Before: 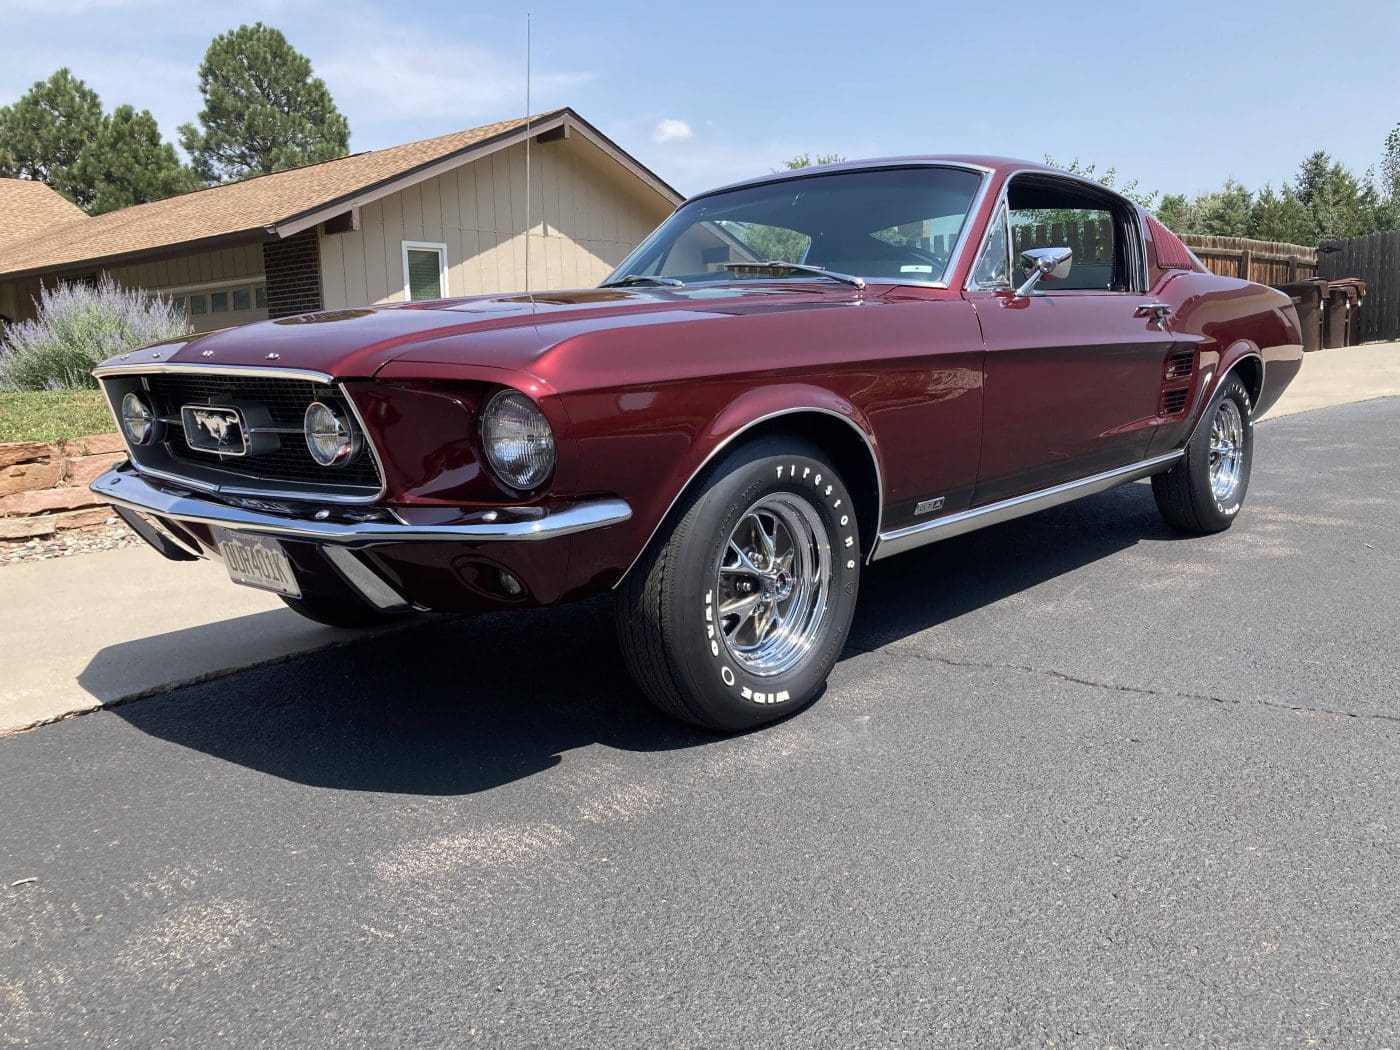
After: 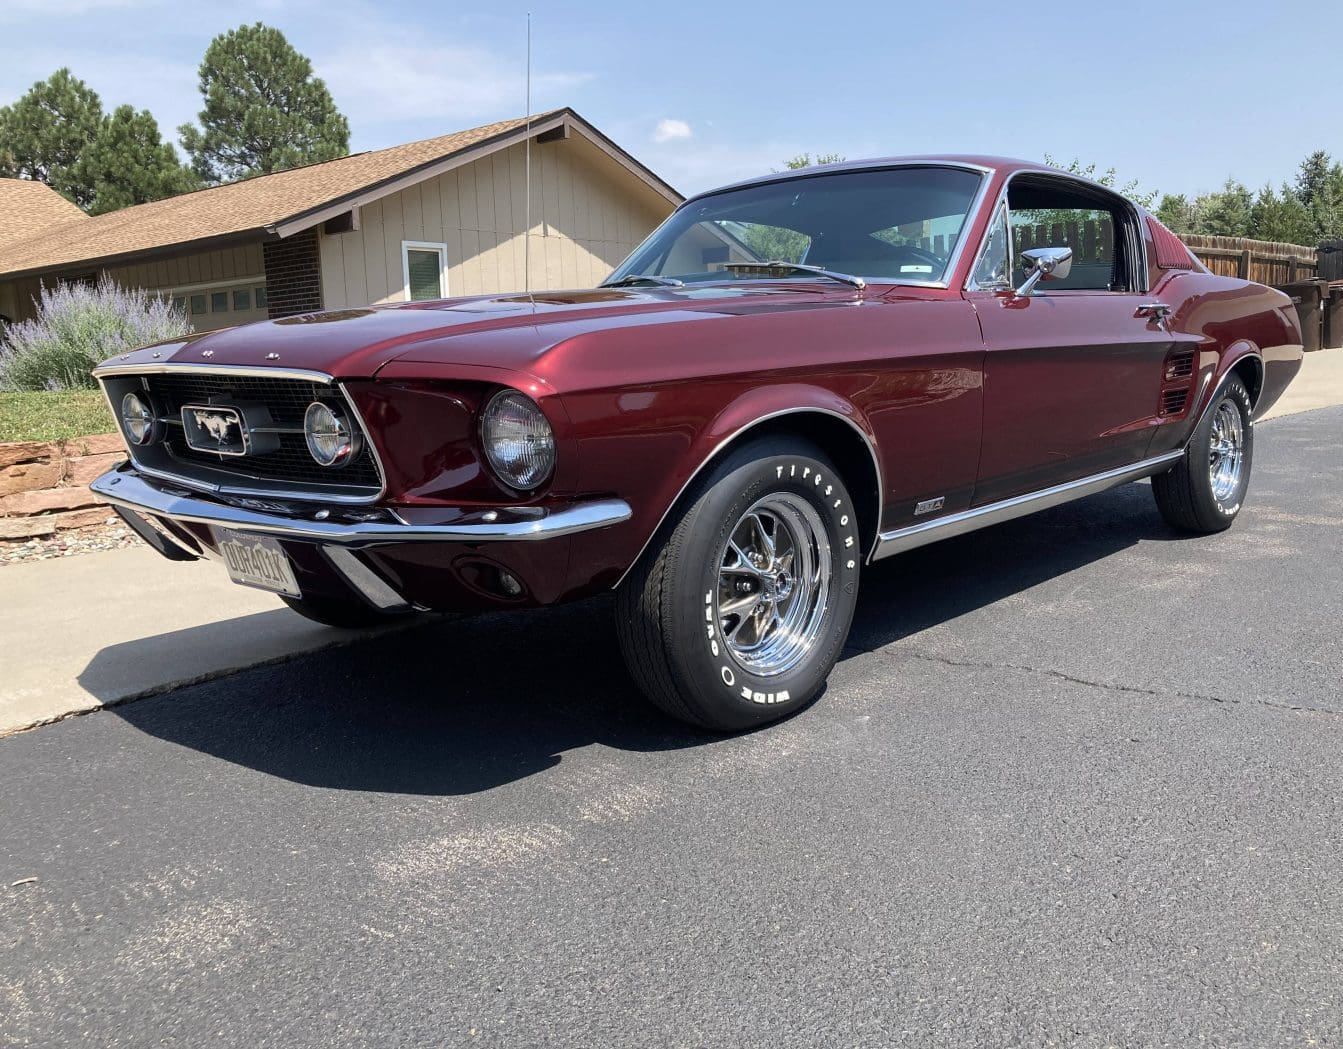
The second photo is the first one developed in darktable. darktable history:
crop: right 4.032%, bottom 0.027%
